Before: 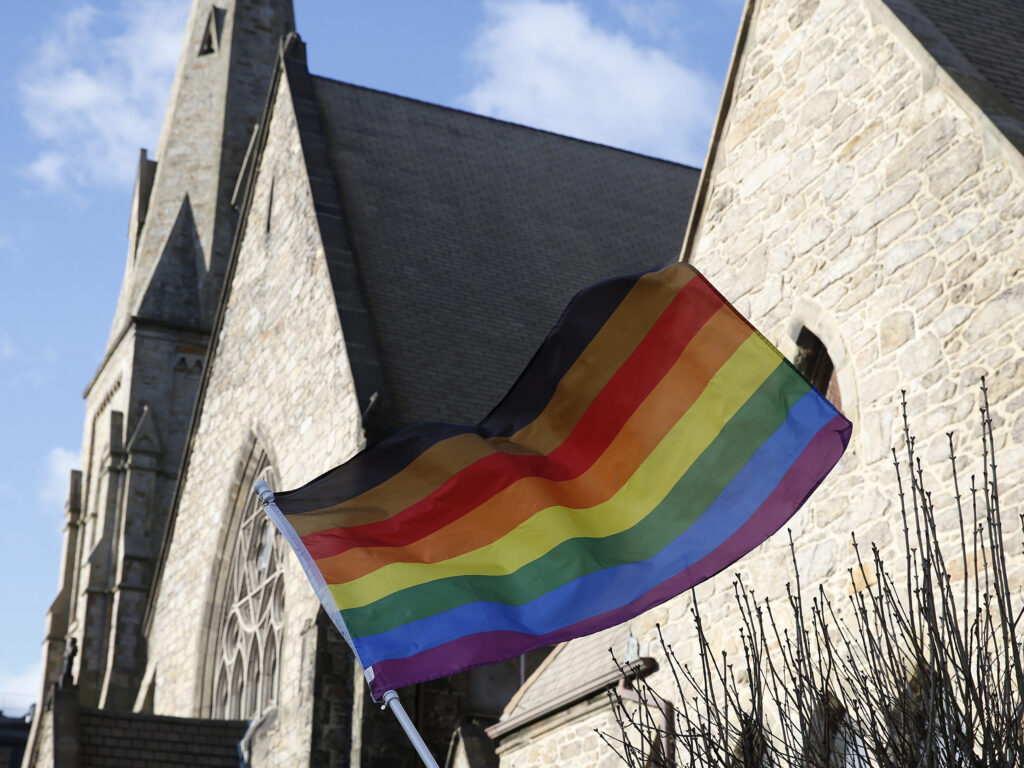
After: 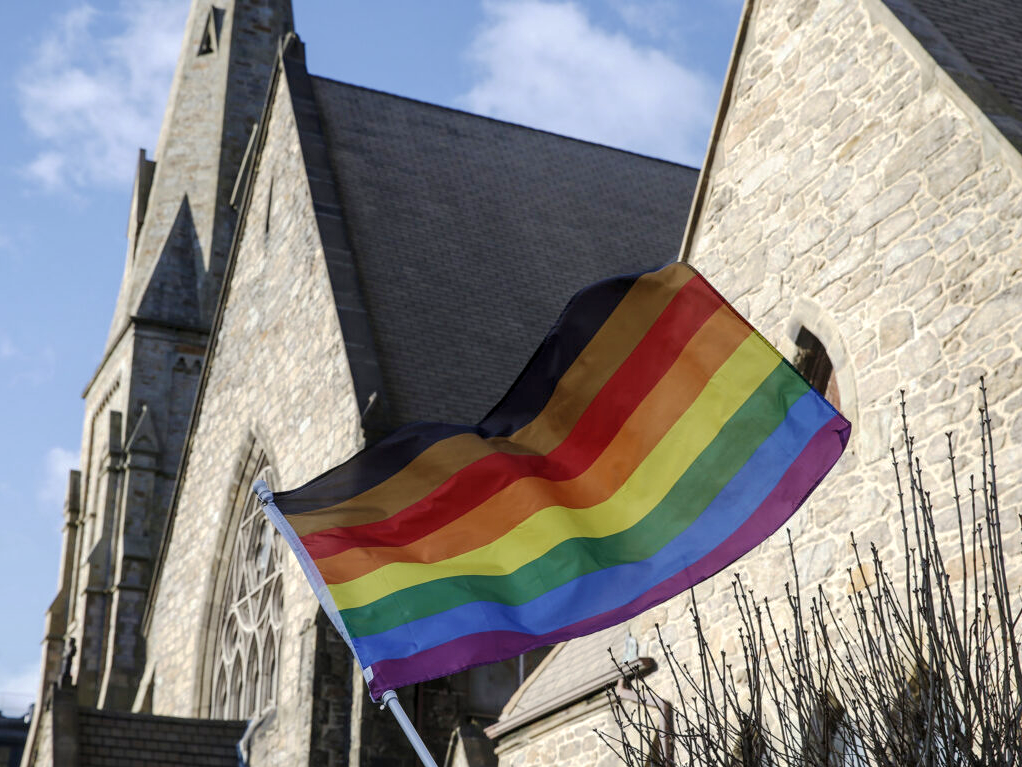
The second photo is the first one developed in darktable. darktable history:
crop and rotate: left 0.122%, bottom 0.011%
local contrast: detail 130%
base curve: curves: ch0 [(0, 0) (0.235, 0.266) (0.503, 0.496) (0.786, 0.72) (1, 1)], preserve colors none
velvia: on, module defaults
